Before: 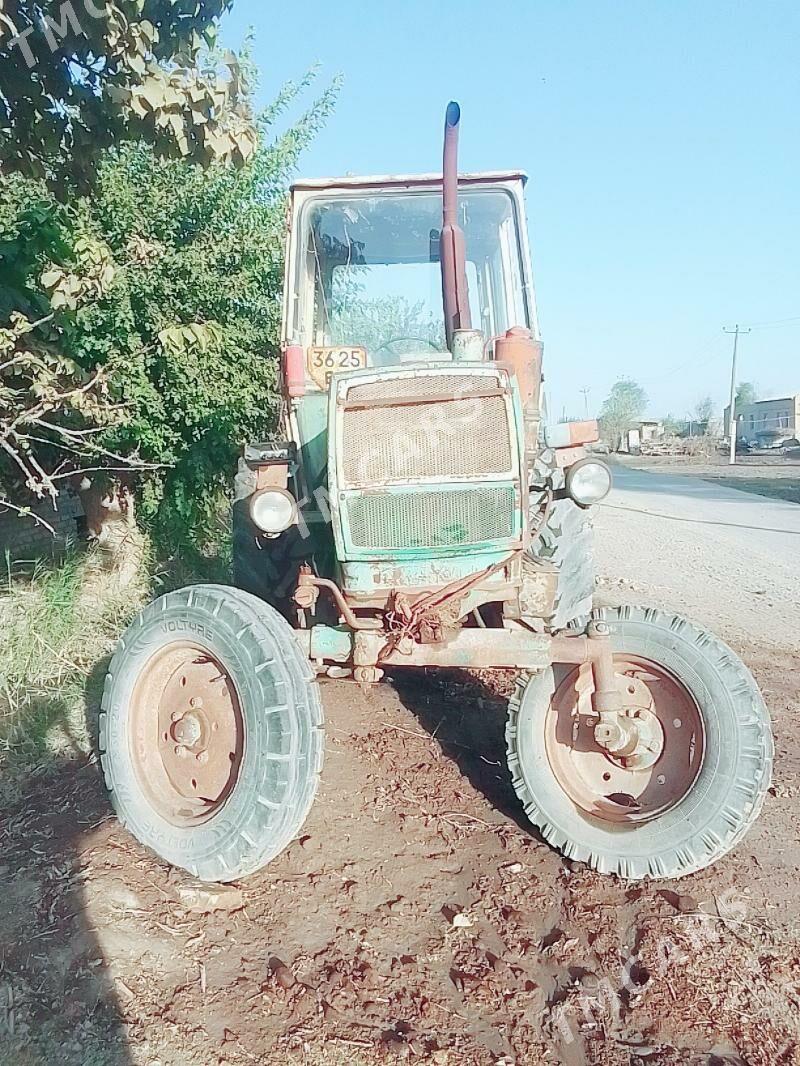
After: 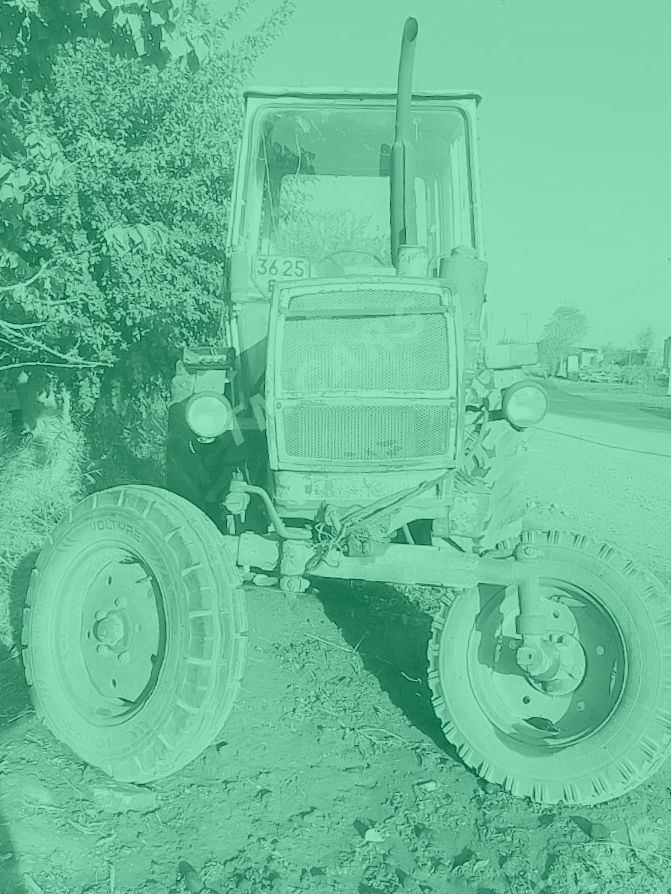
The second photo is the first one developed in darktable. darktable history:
colorize: hue 147.6°, saturation 65%, lightness 21.64%
white balance: red 1.123, blue 0.83
crop and rotate: angle -3.27°, left 5.211%, top 5.211%, right 4.607%, bottom 4.607%
